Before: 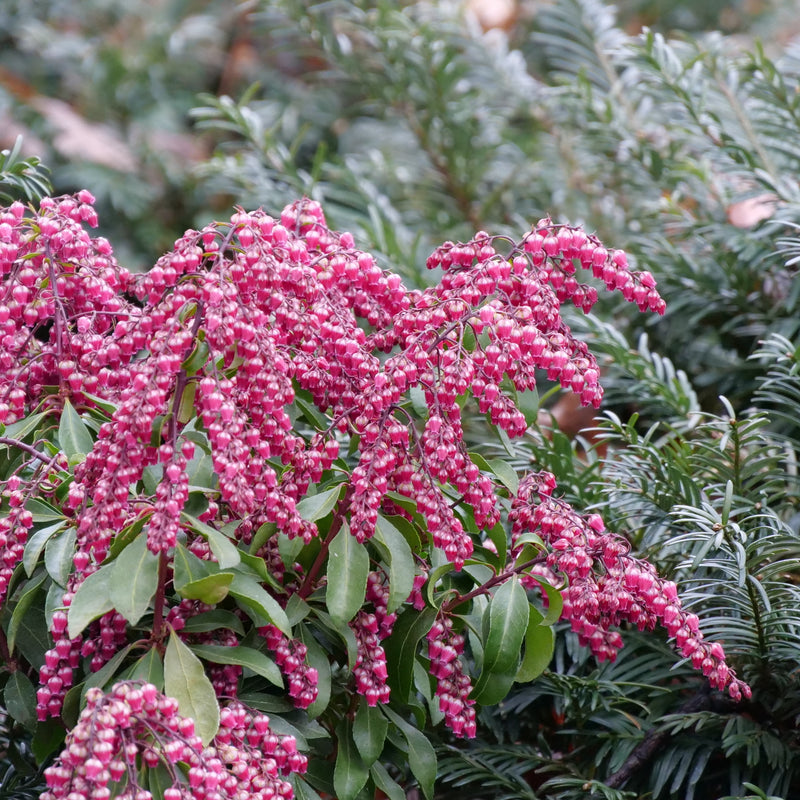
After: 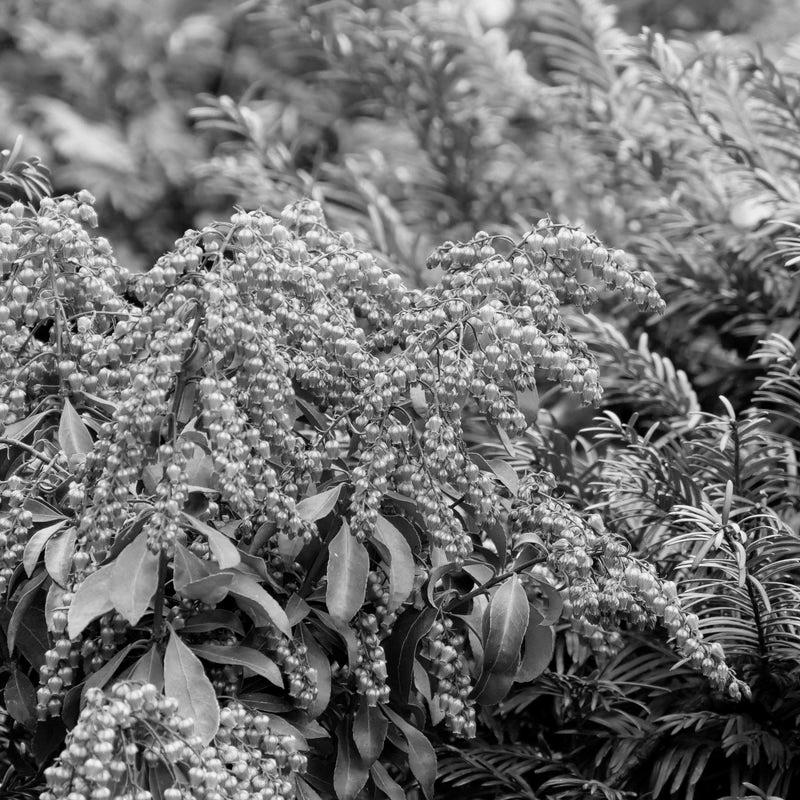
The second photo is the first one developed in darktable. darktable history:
tone curve: curves: ch0 [(0.021, 0) (0.104, 0.052) (0.496, 0.526) (0.737, 0.783) (1, 1)], color space Lab, linked channels, preserve colors none
color calibration "t3mujinpack channel mixer": output gray [0.21, 0.42, 0.37, 0], gray › normalize channels true, illuminant same as pipeline (D50), adaptation XYZ, x 0.346, y 0.359, gamut compression 0
